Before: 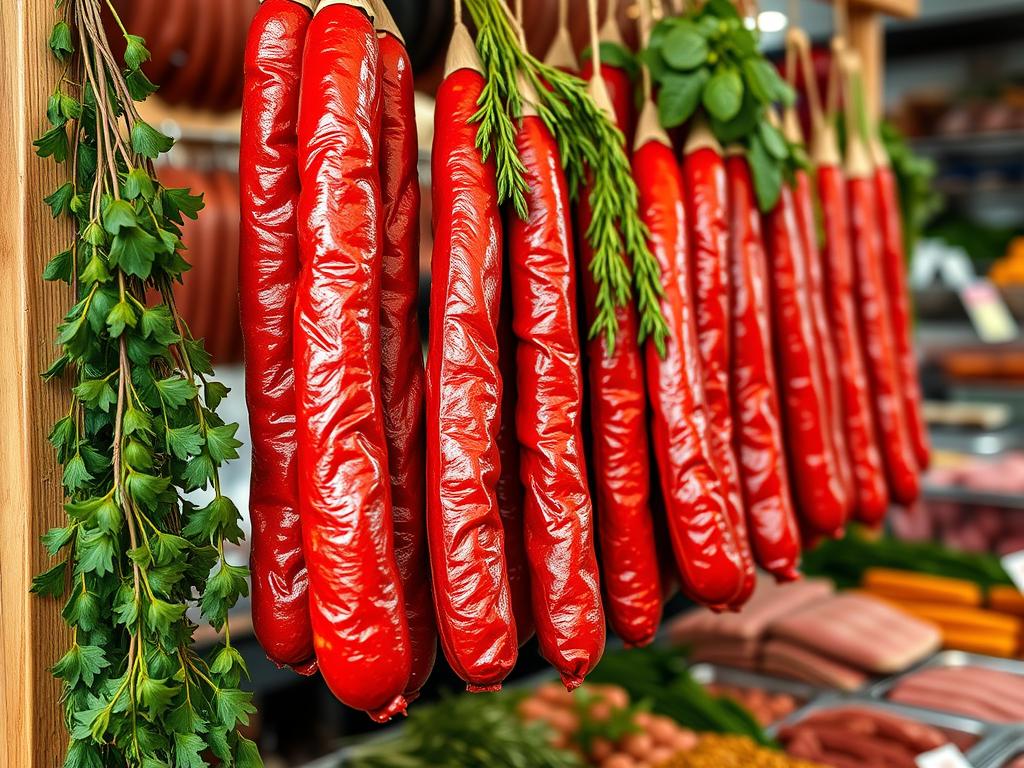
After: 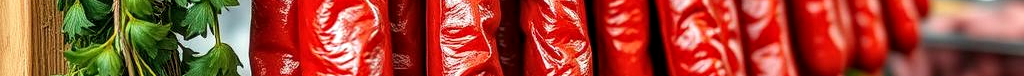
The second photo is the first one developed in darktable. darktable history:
crop and rotate: top 59.084%, bottom 30.916%
local contrast: detail 130%
